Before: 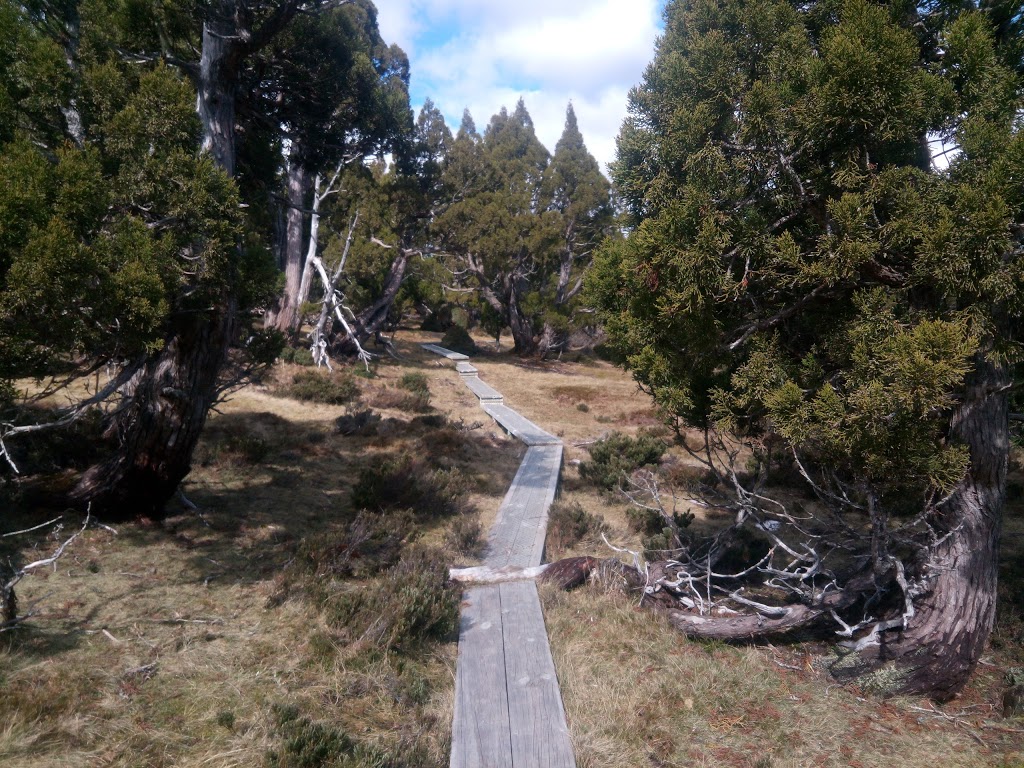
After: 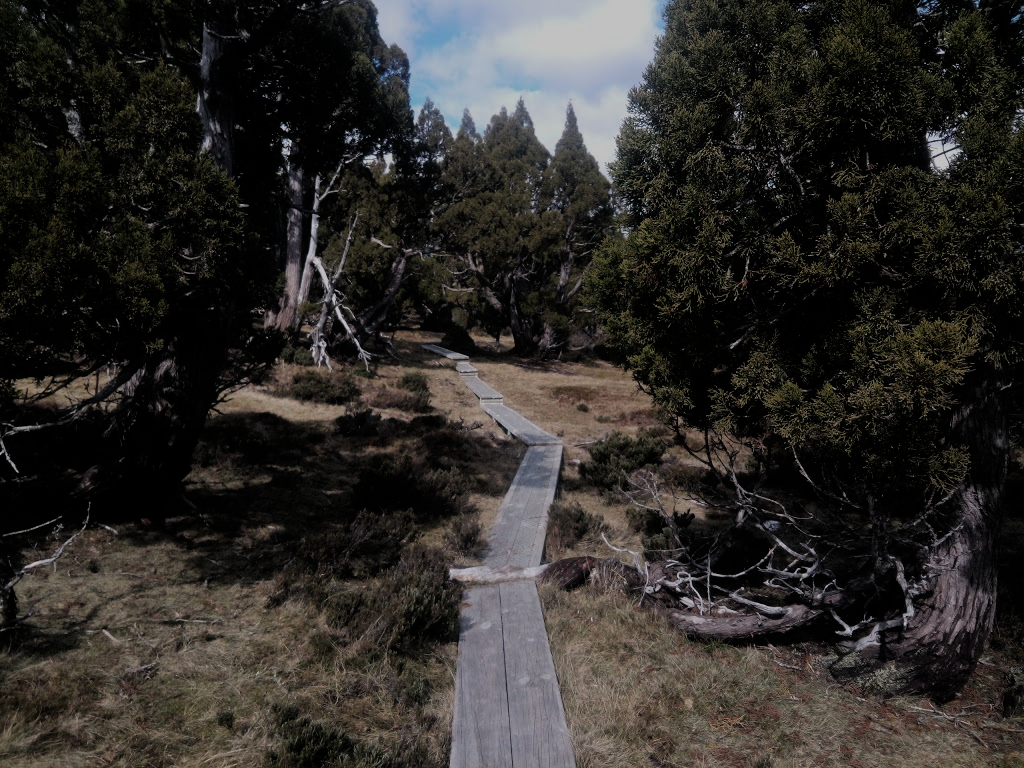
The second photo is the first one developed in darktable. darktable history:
filmic rgb: black relative exposure -6.34 EV, white relative exposure 2.79 EV, threshold 3.01 EV, target black luminance 0%, hardness 4.58, latitude 67.85%, contrast 1.29, shadows ↔ highlights balance -3.35%, color science v6 (2022), enable highlight reconstruction true
exposure: black level correction -0.018, exposure -1.091 EV, compensate highlight preservation false
